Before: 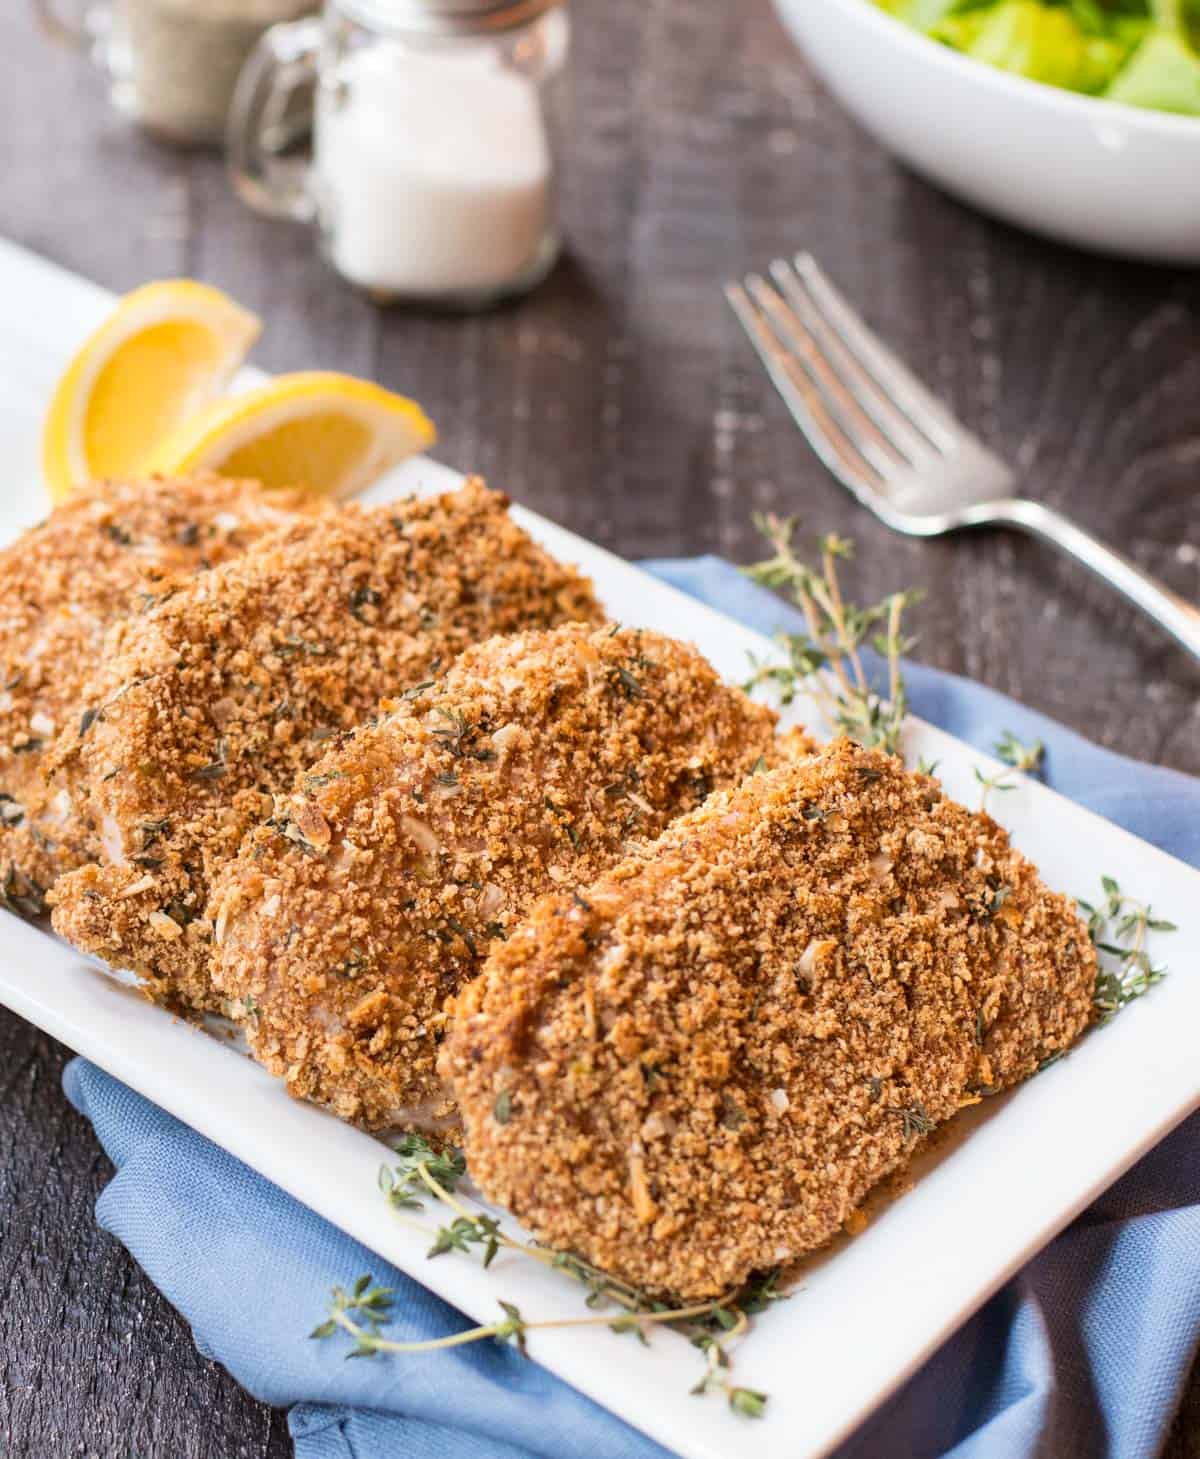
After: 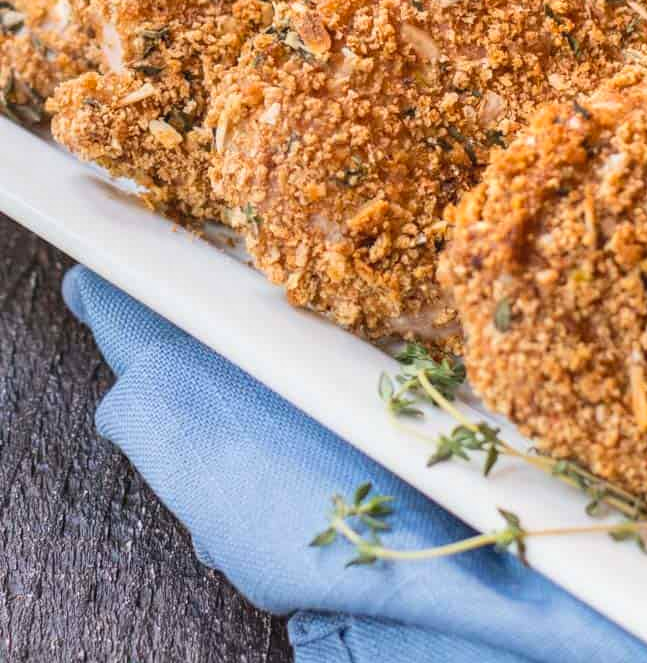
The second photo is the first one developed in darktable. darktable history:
contrast brightness saturation: contrast -0.1, brightness 0.049, saturation 0.079
crop and rotate: top 54.315%, right 46.035%, bottom 0.2%
local contrast: on, module defaults
